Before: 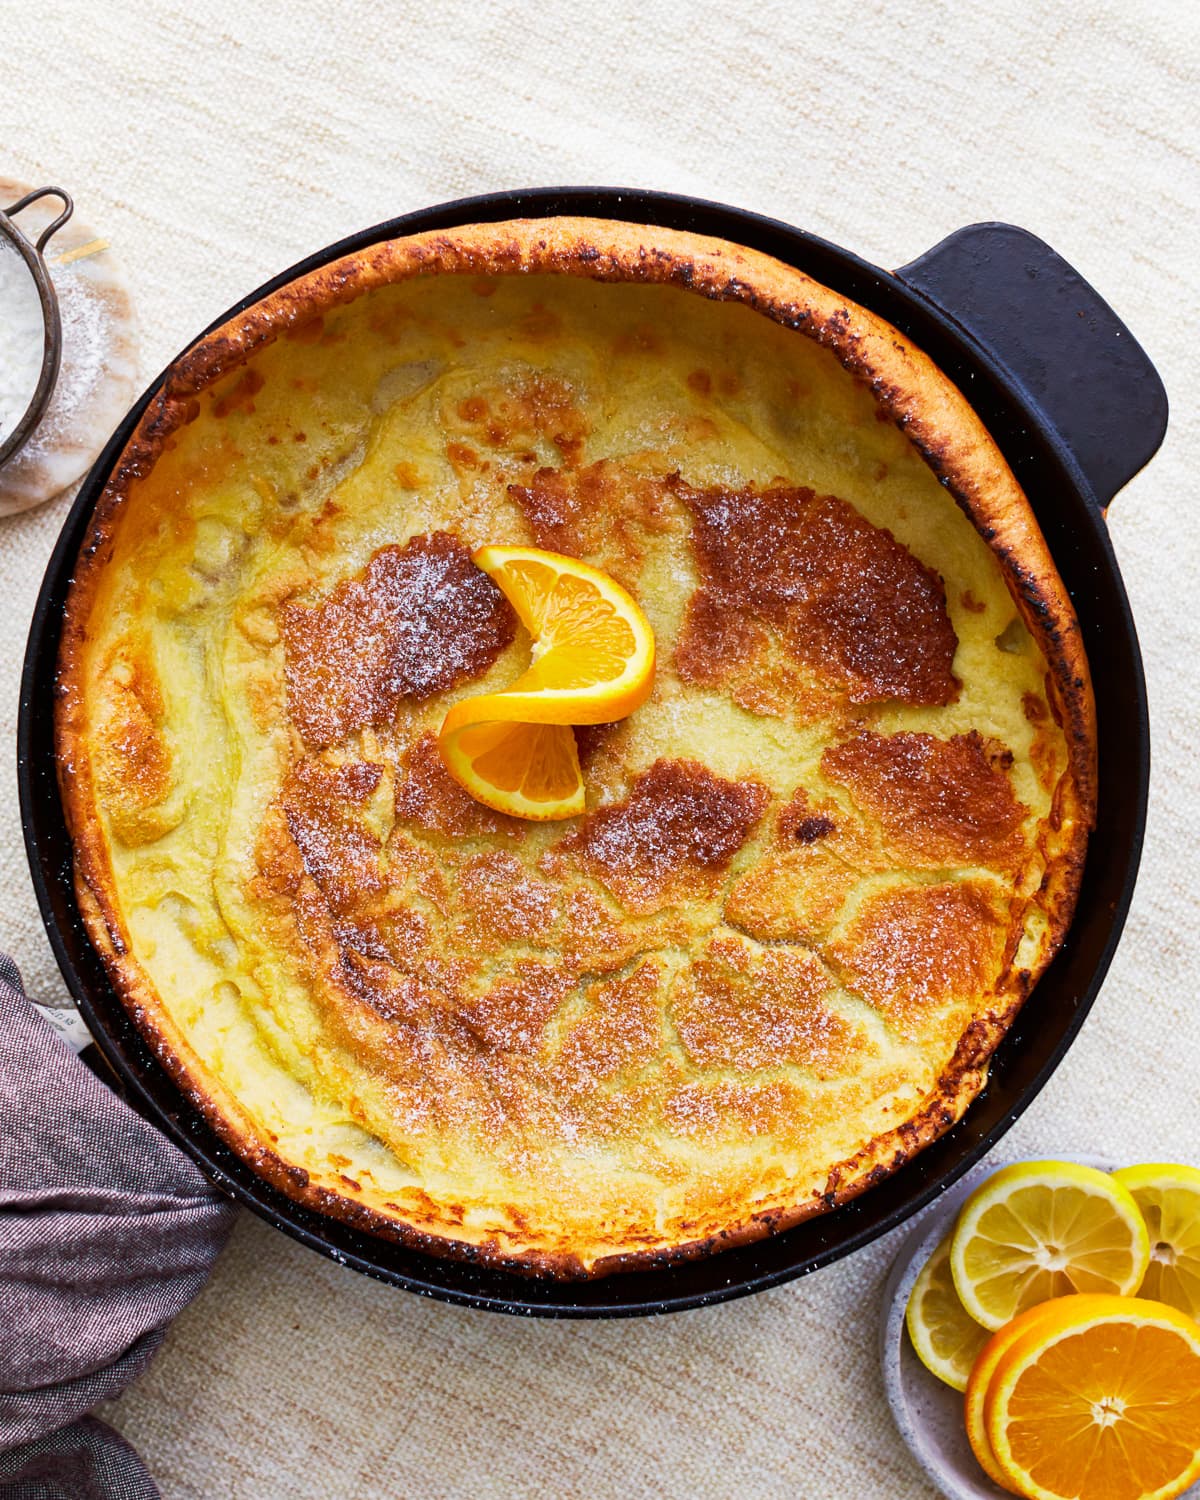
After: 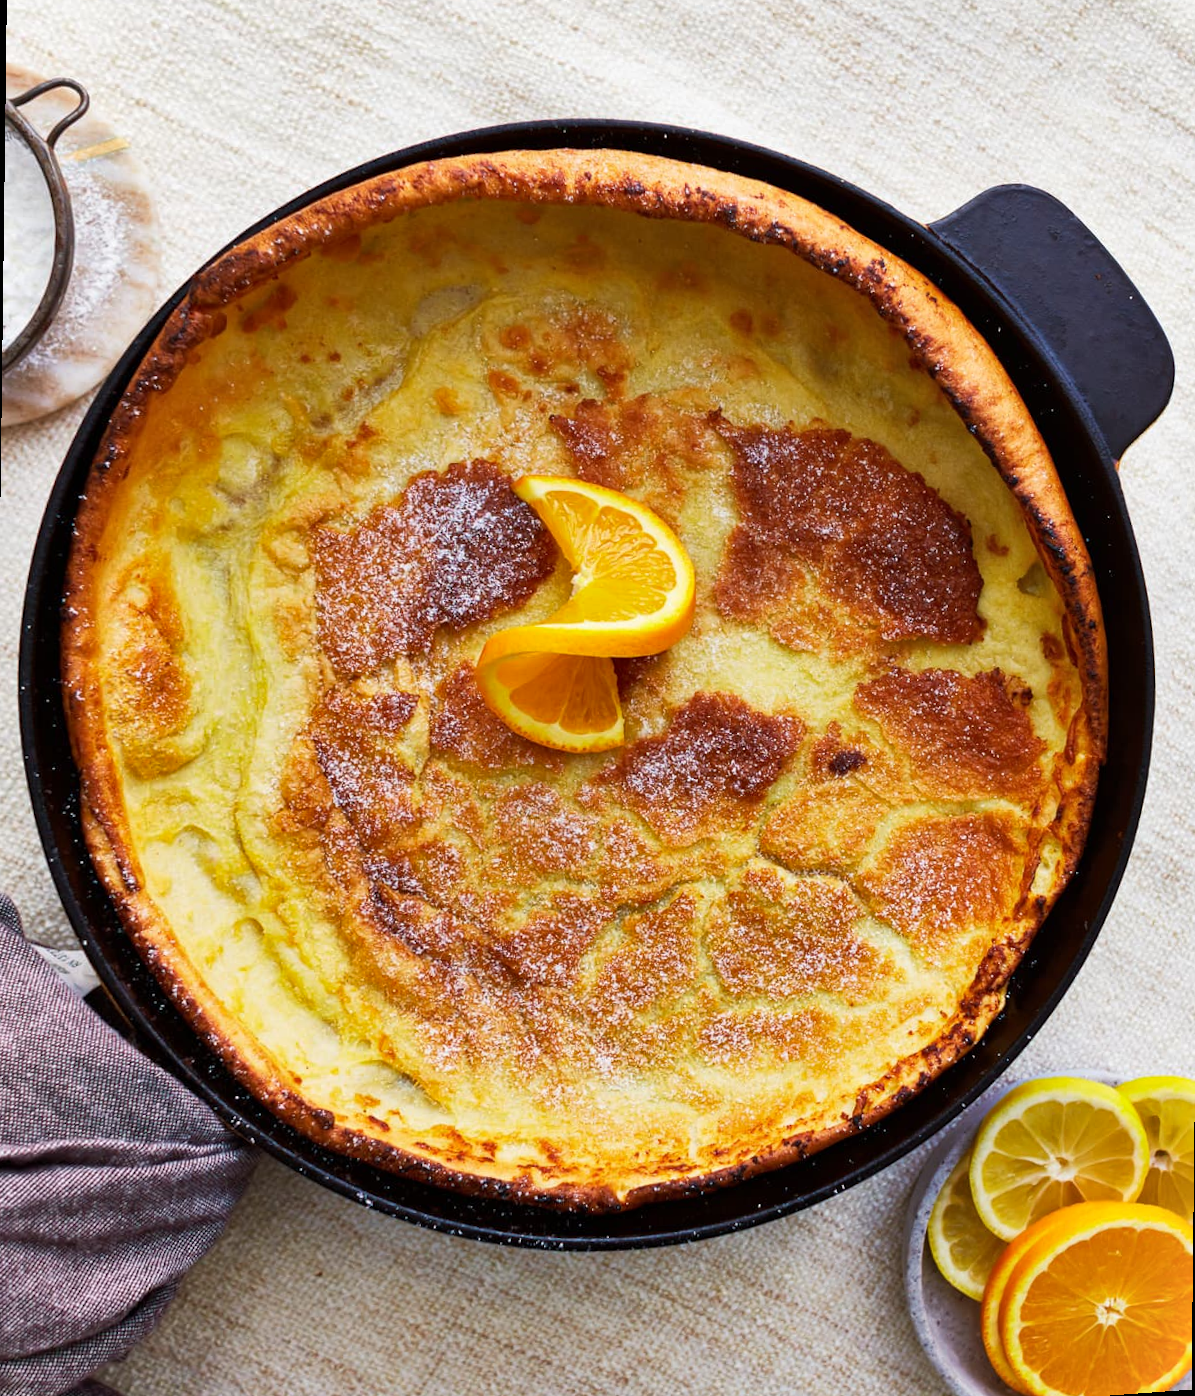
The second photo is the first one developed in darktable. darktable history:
tone equalizer: on, module defaults
shadows and highlights: shadows 60, soften with gaussian
rotate and perspective: rotation 0.679°, lens shift (horizontal) 0.136, crop left 0.009, crop right 0.991, crop top 0.078, crop bottom 0.95
